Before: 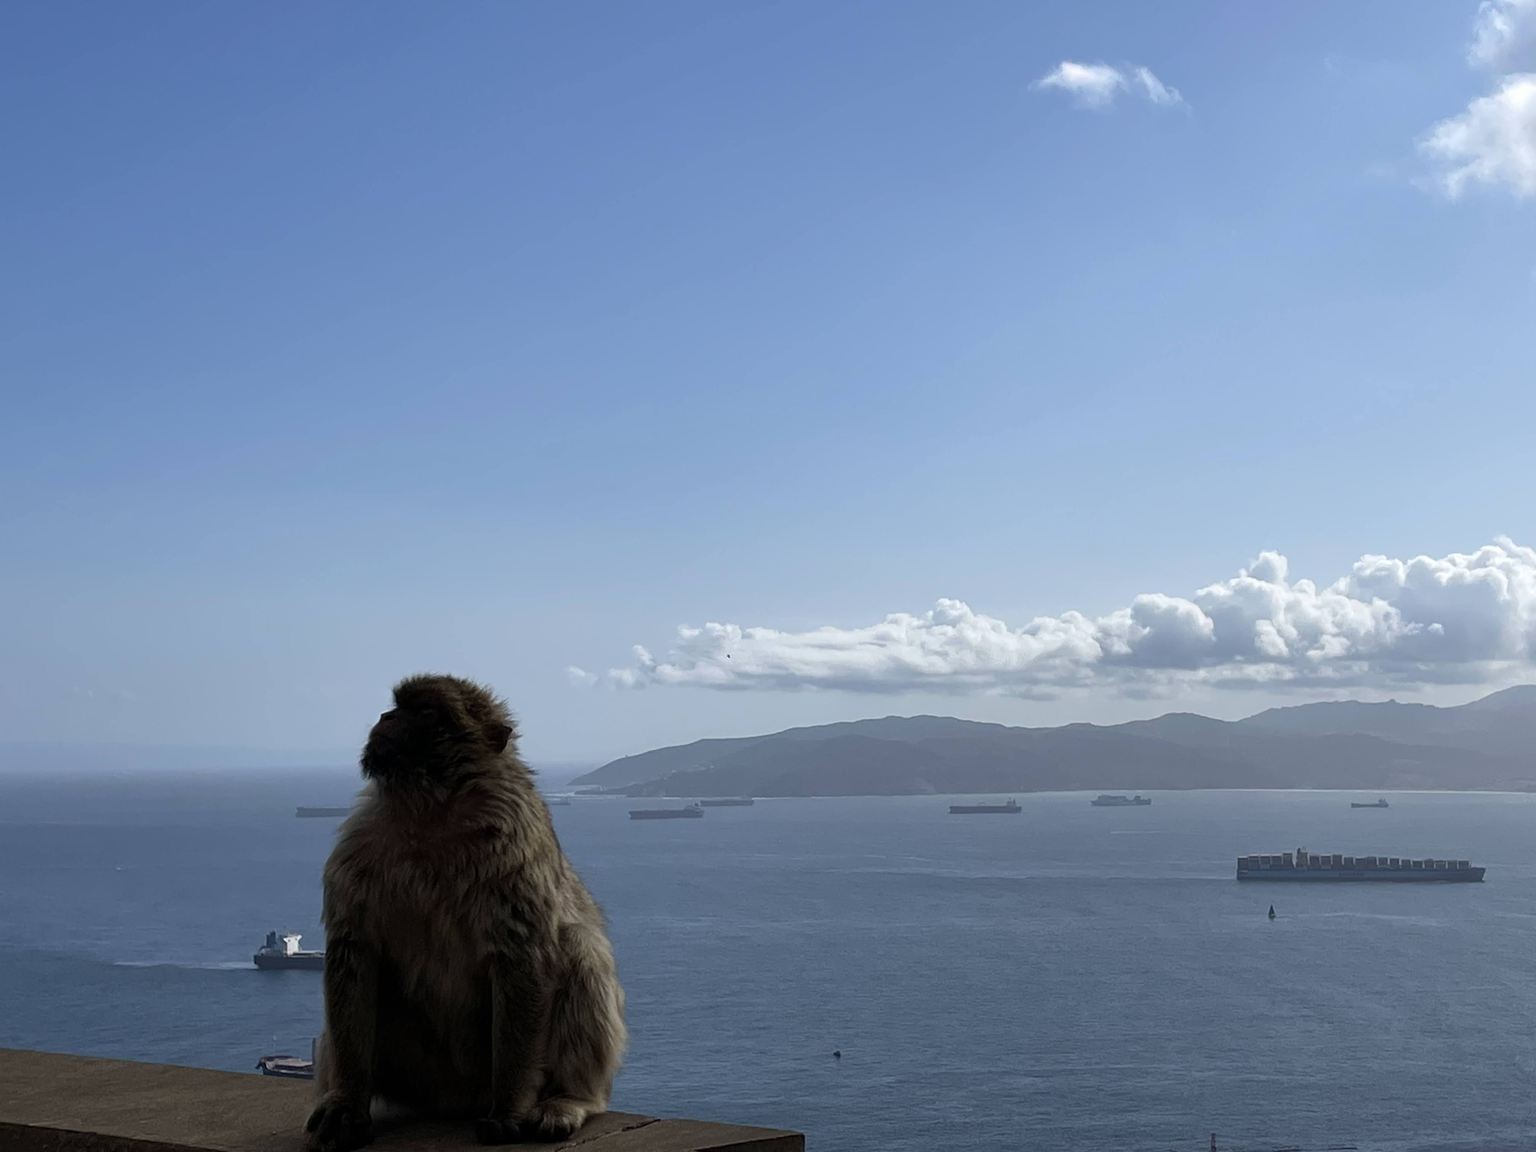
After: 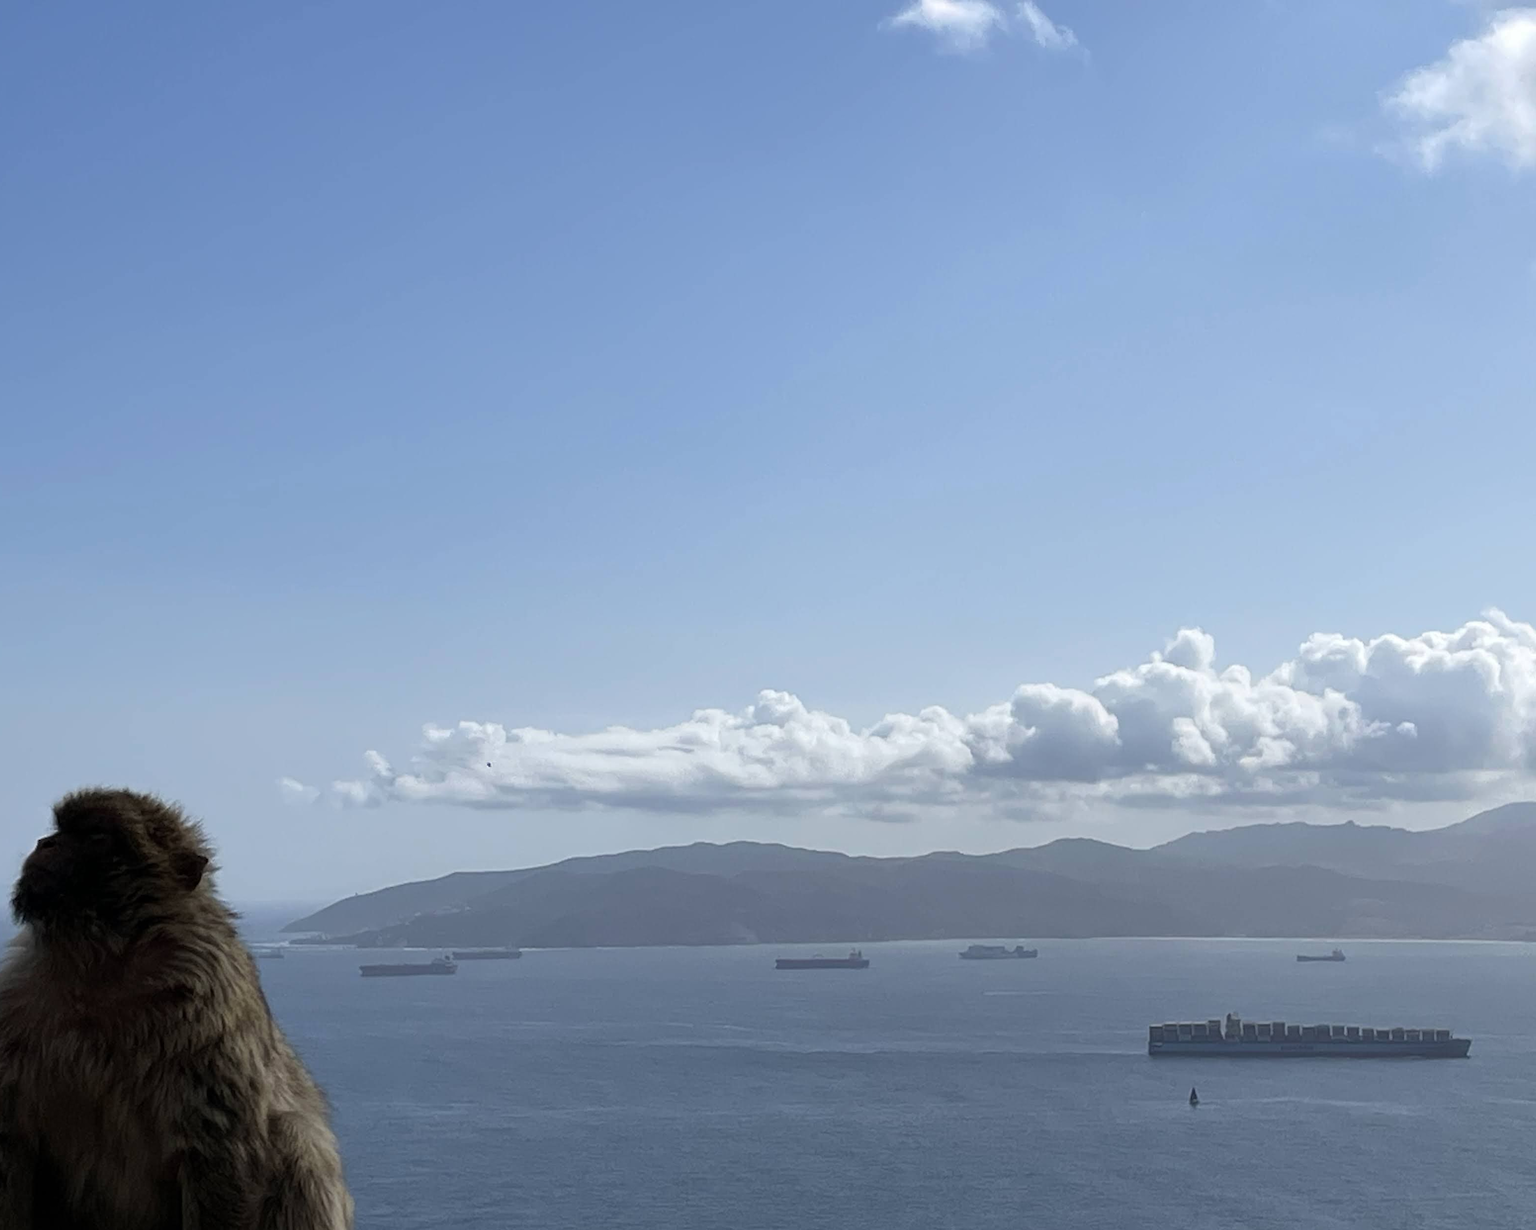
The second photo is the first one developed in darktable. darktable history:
crop: left 22.935%, top 5.841%, bottom 11.79%
